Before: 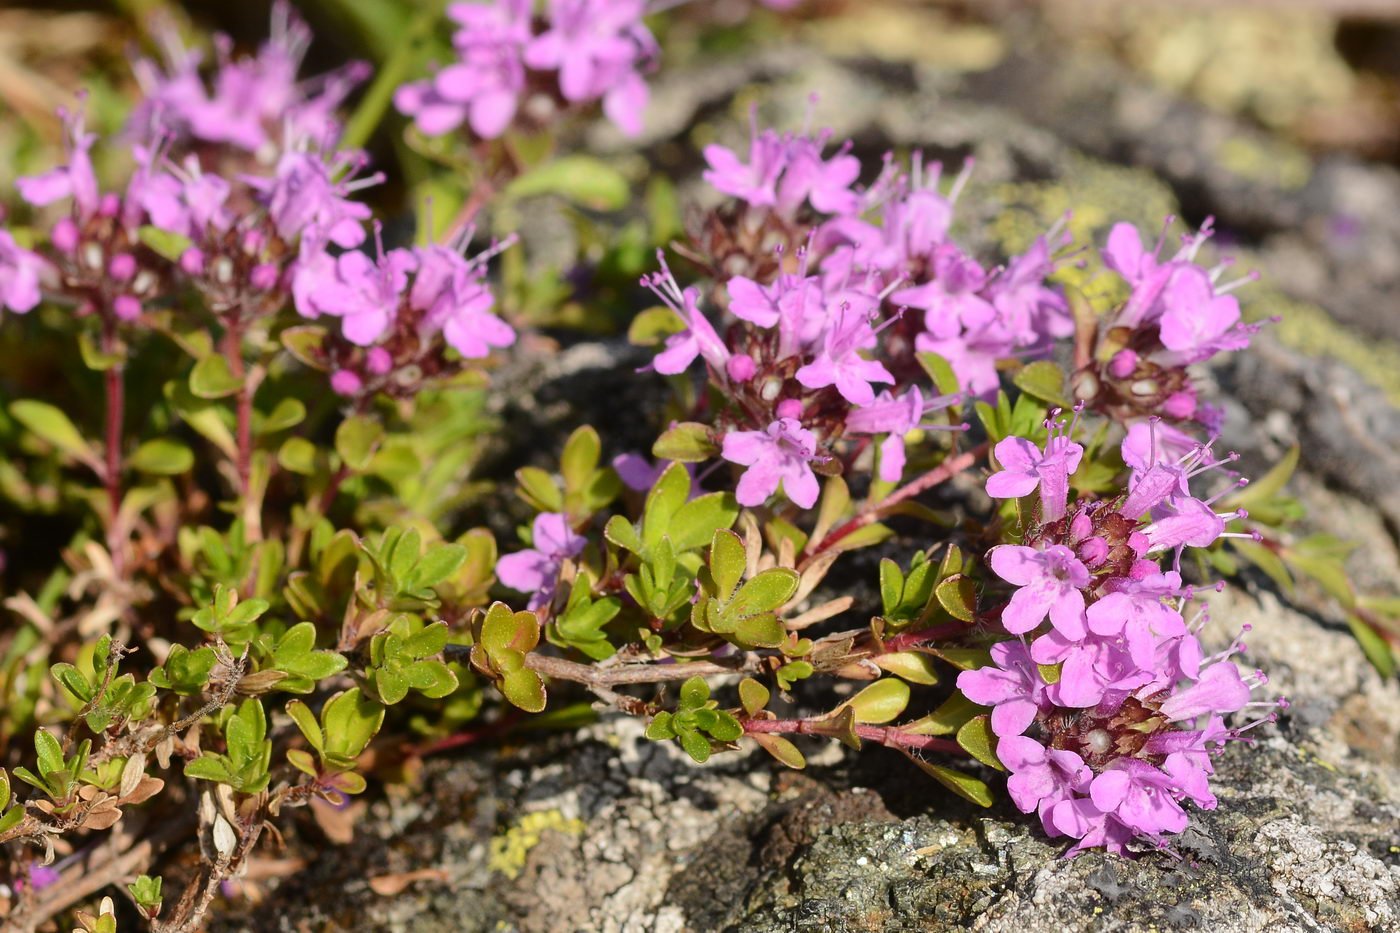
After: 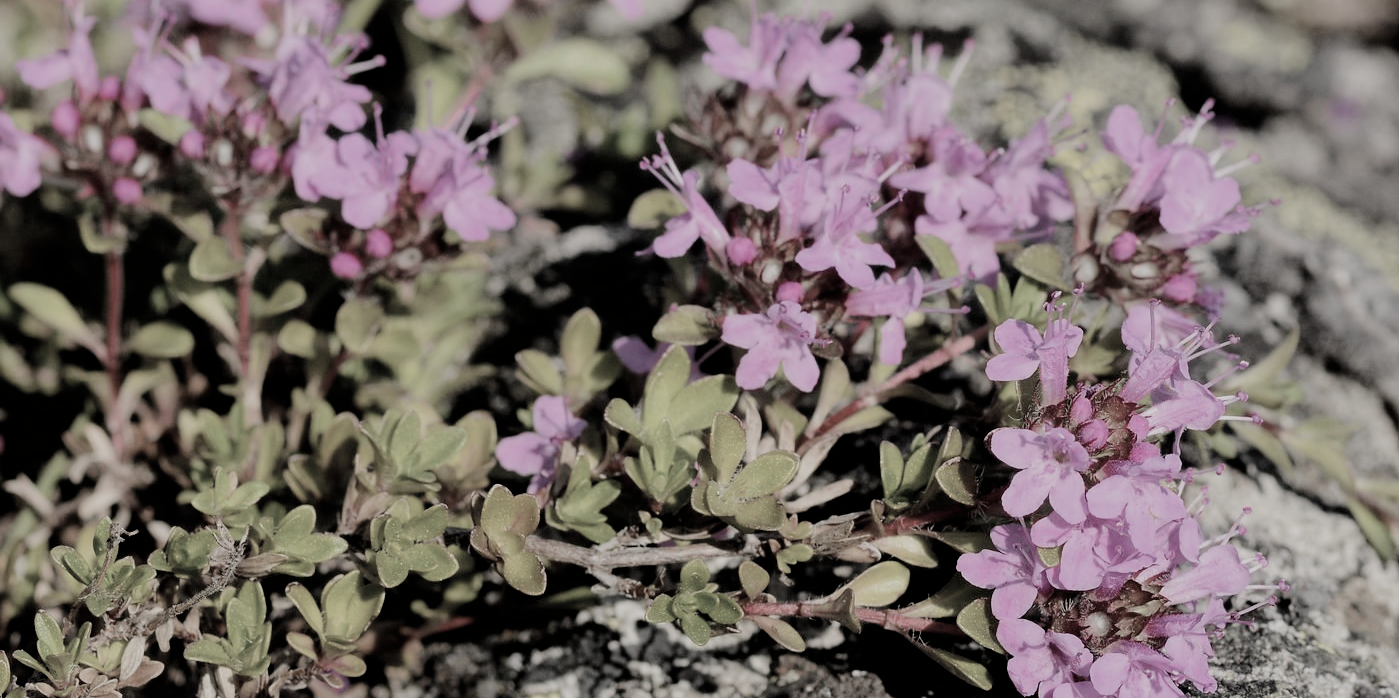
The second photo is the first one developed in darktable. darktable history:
crop and rotate: top 12.585%, bottom 12.527%
filmic rgb: black relative exposure -4.38 EV, white relative exposure 4.56 EV, hardness 2.39, contrast 1.06, iterations of high-quality reconstruction 0
color zones: curves: ch1 [(0, 0.34) (0.143, 0.164) (0.286, 0.152) (0.429, 0.176) (0.571, 0.173) (0.714, 0.188) (0.857, 0.199) (1, 0.34)]
